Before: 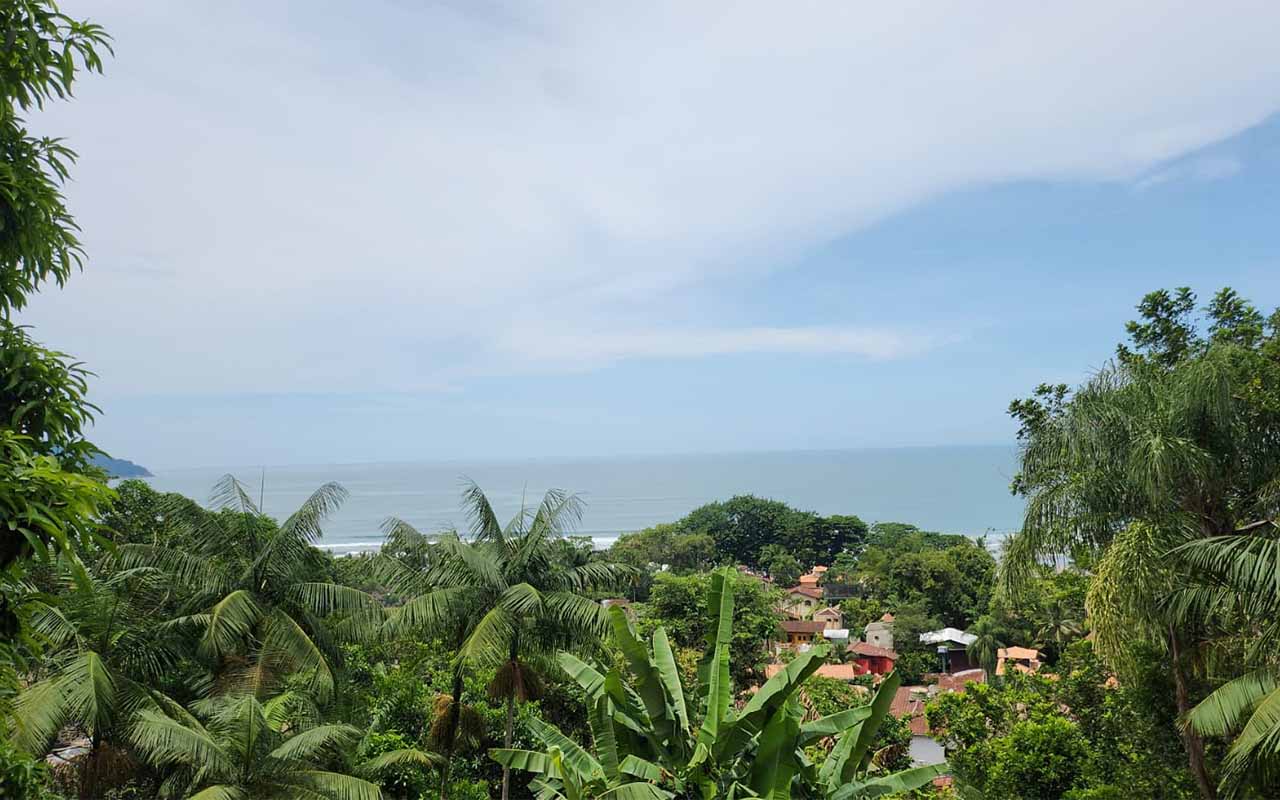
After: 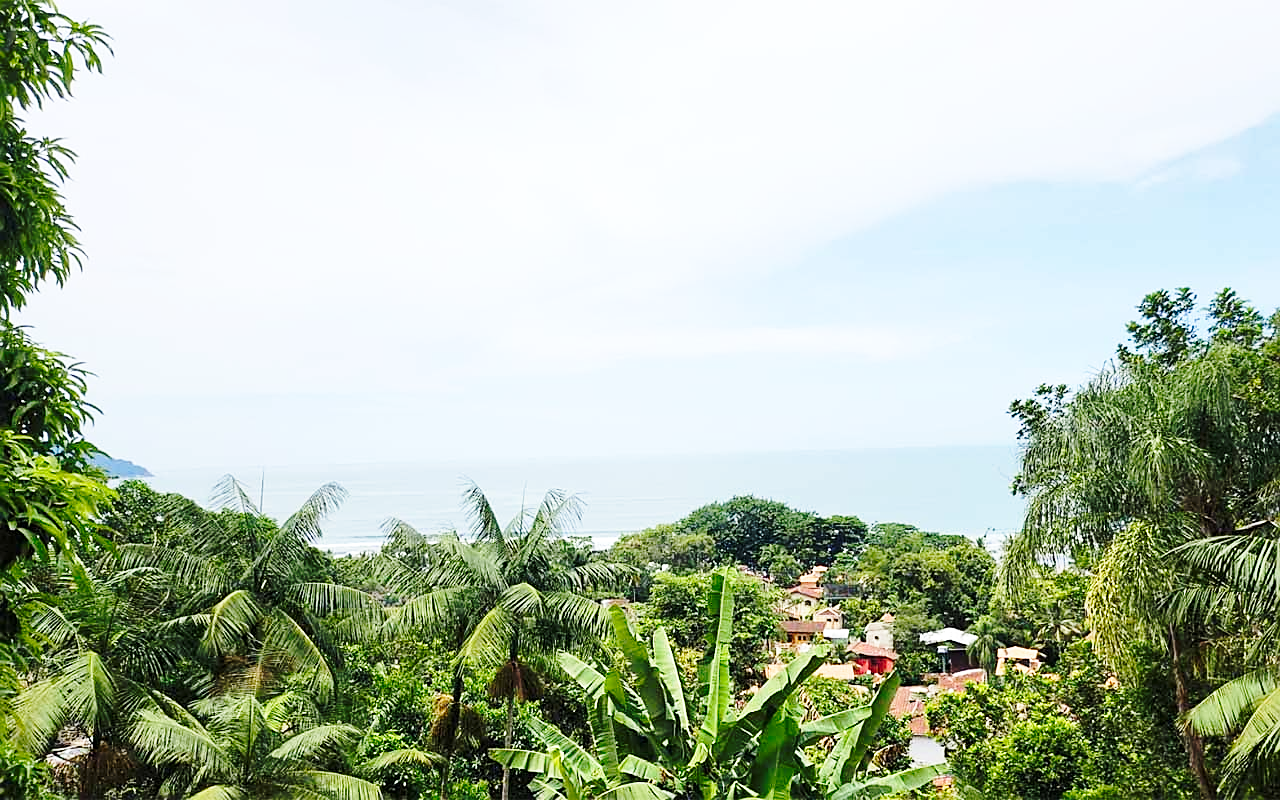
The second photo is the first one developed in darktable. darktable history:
exposure: exposure 0.236 EV, compensate highlight preservation false
base curve: curves: ch0 [(0, 0) (0.032, 0.037) (0.105, 0.228) (0.435, 0.76) (0.856, 0.983) (1, 1)], preserve colors none
sharpen: on, module defaults
